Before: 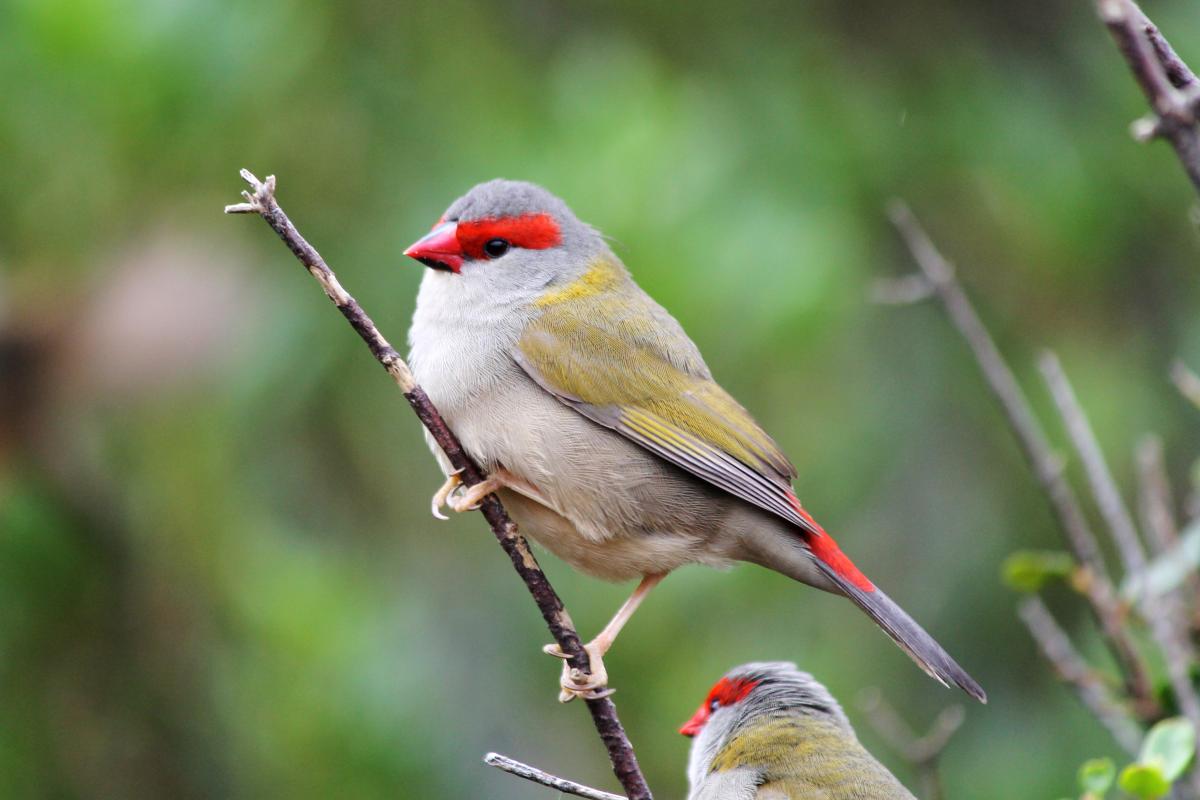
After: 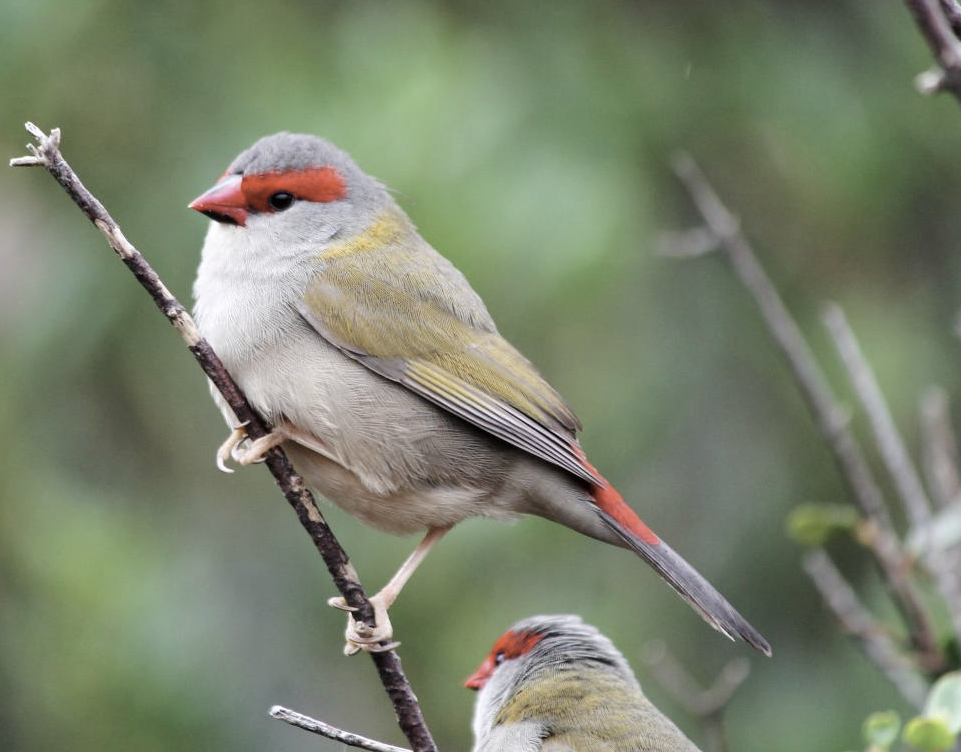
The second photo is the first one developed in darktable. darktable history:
crop and rotate: left 17.999%, top 5.982%, right 1.85%
color correction: highlights b* 0.055, saturation 0.577
